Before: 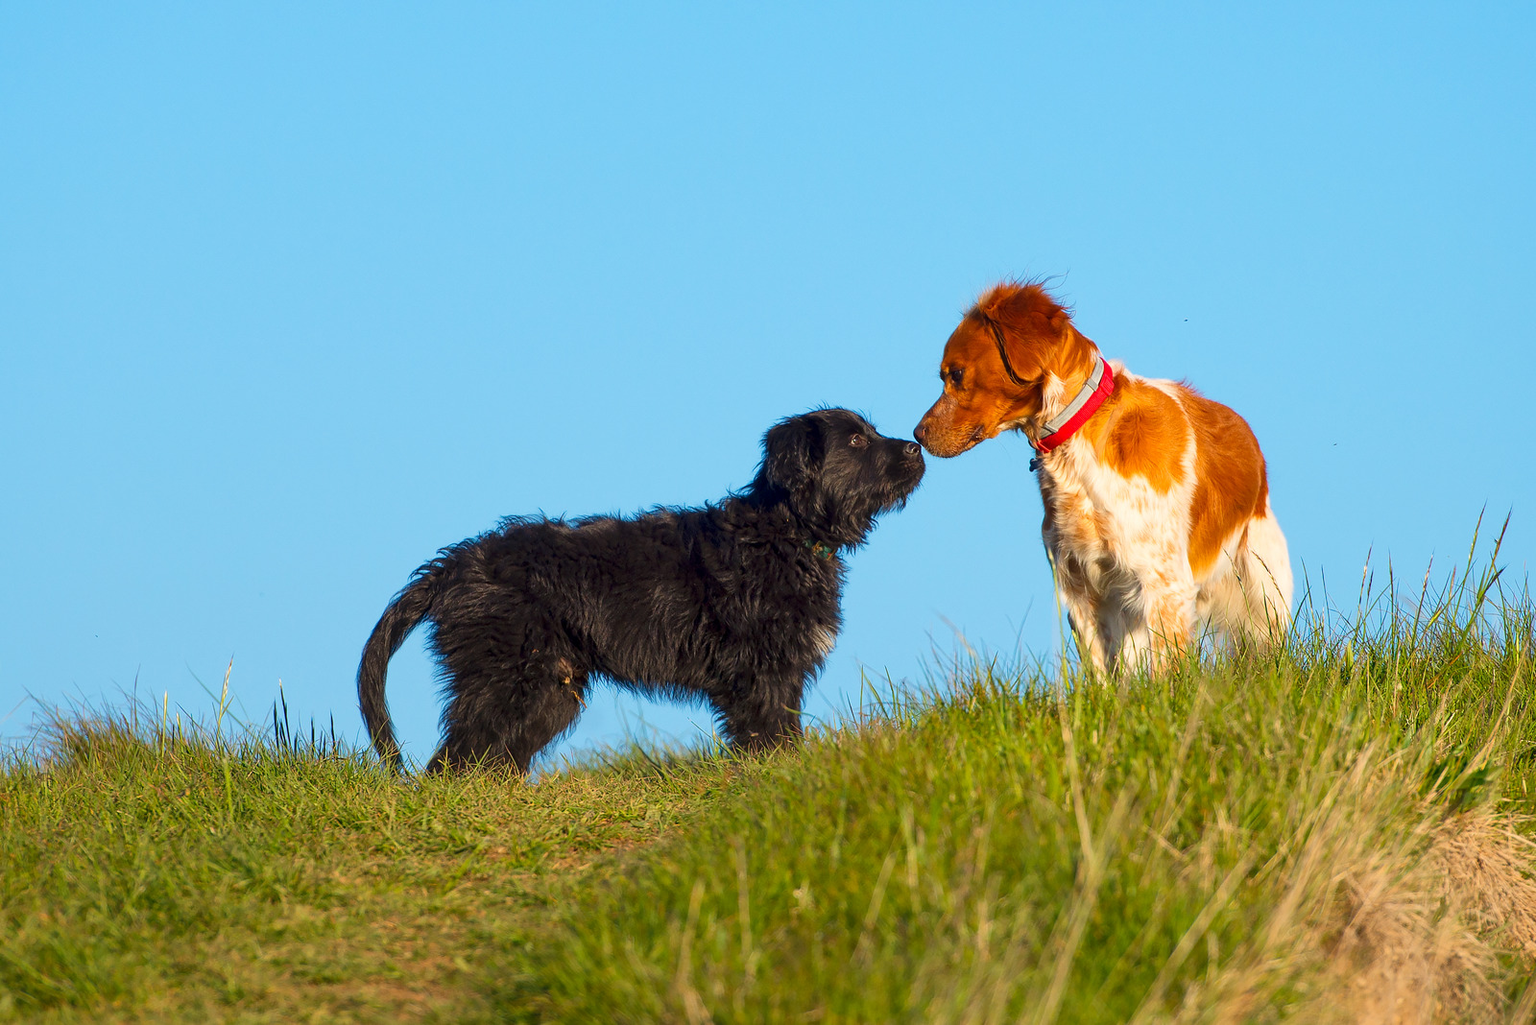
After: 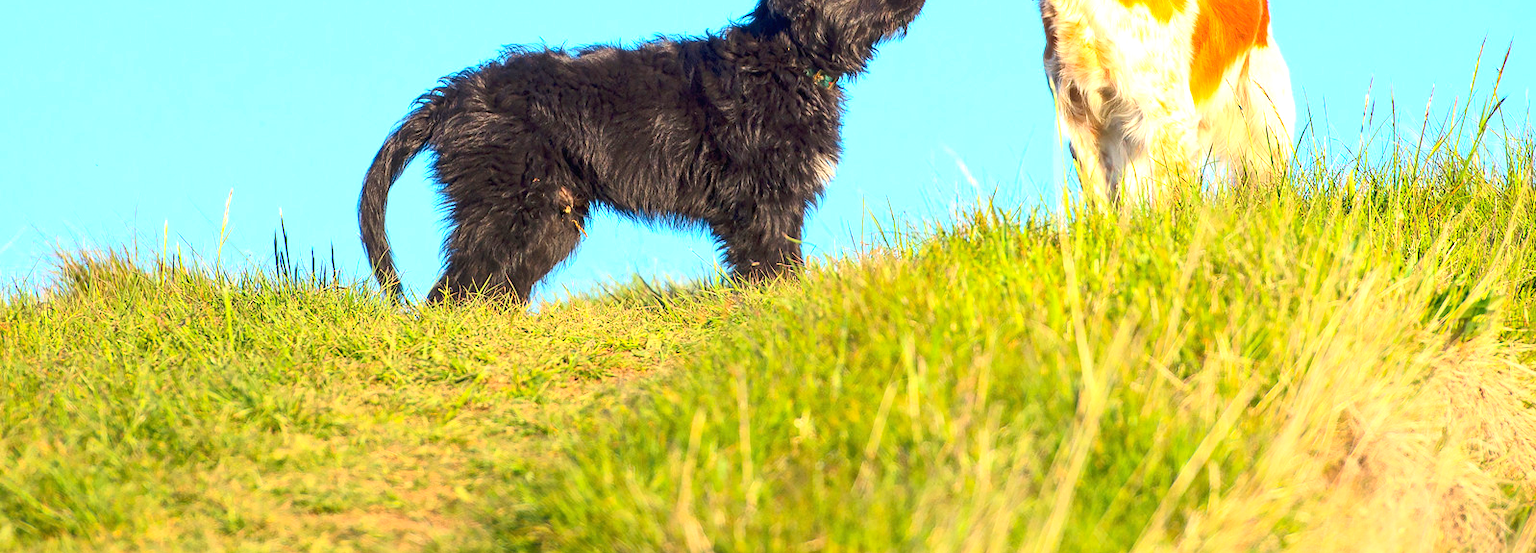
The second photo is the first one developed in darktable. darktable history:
contrast brightness saturation: contrast 0.204, brightness 0.148, saturation 0.138
crop and rotate: top 45.974%, right 0.116%
exposure: black level correction 0, exposure 1.125 EV, compensate highlight preservation false
